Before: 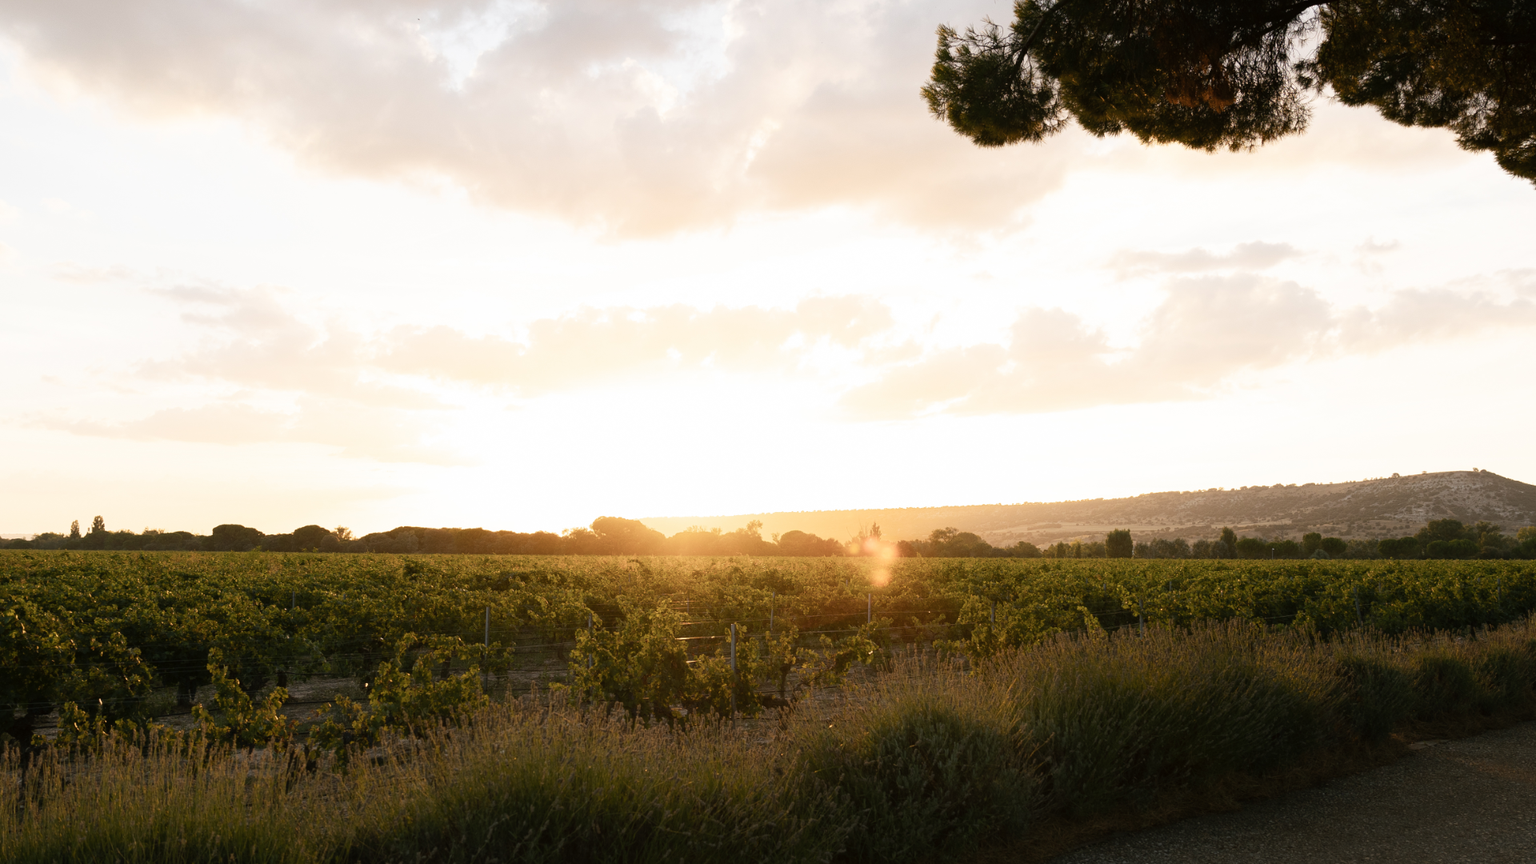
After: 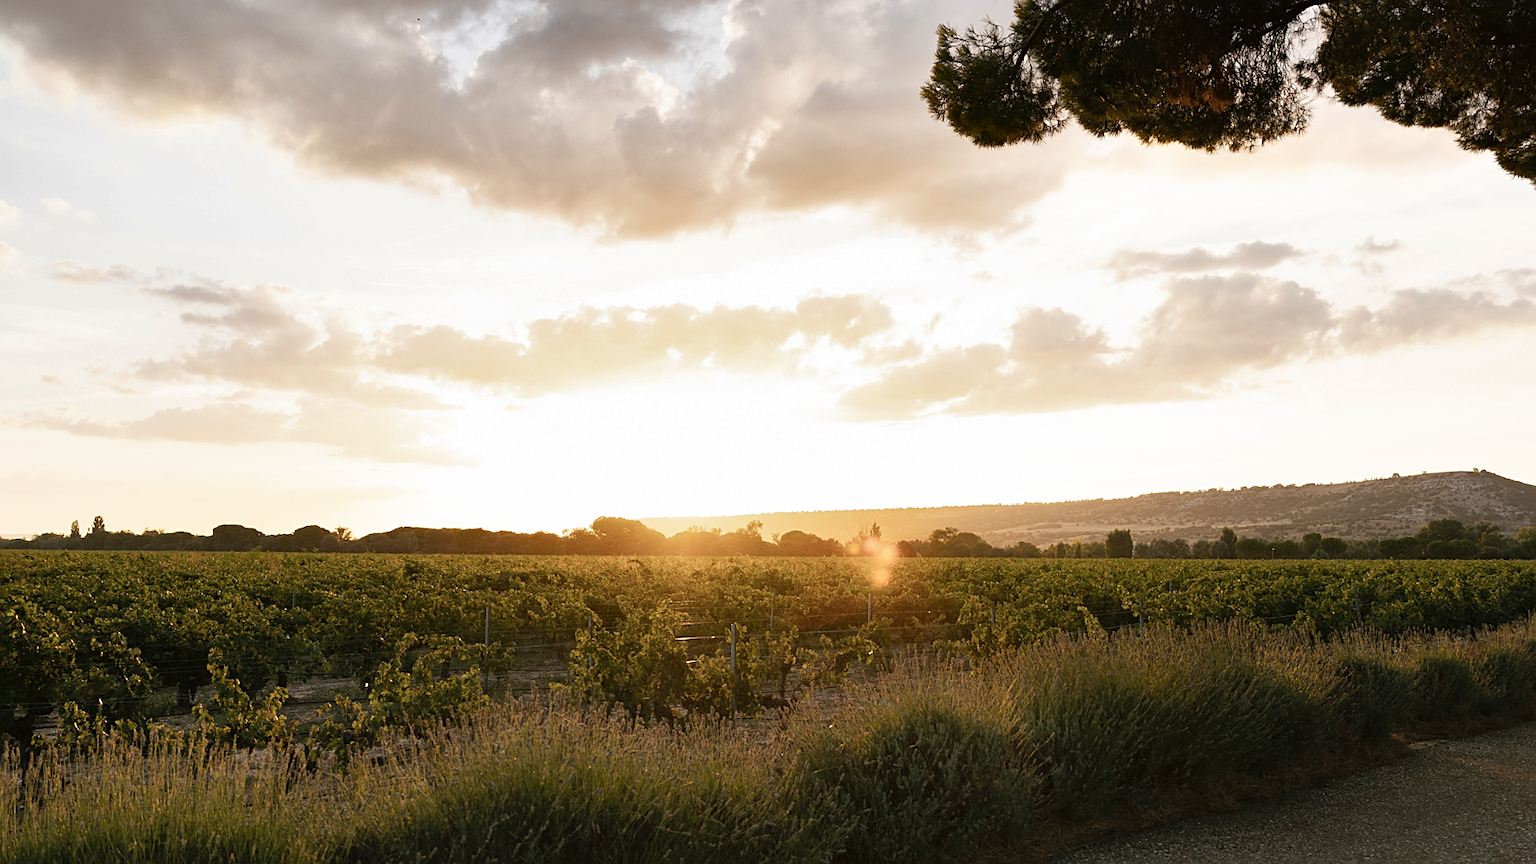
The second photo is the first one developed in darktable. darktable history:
shadows and highlights: radius 109.1, shadows 45.59, highlights -67.86, low approximation 0.01, soften with gaussian
sharpen: on, module defaults
